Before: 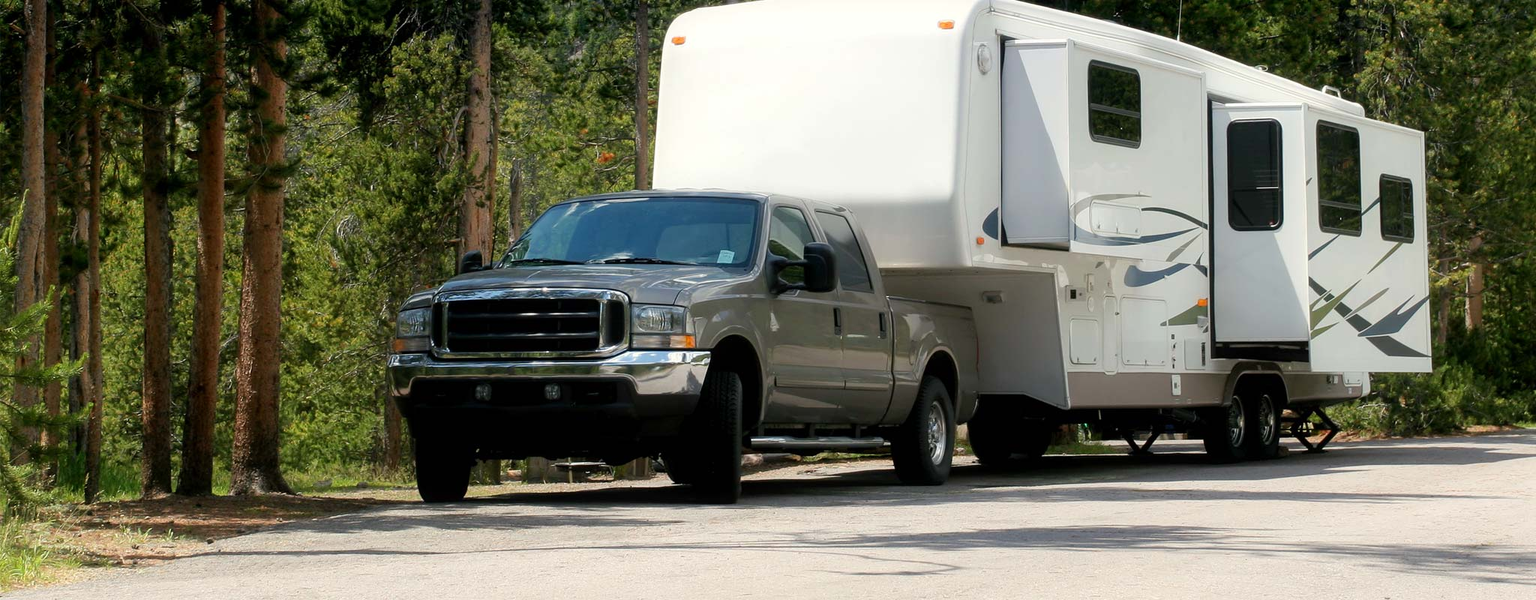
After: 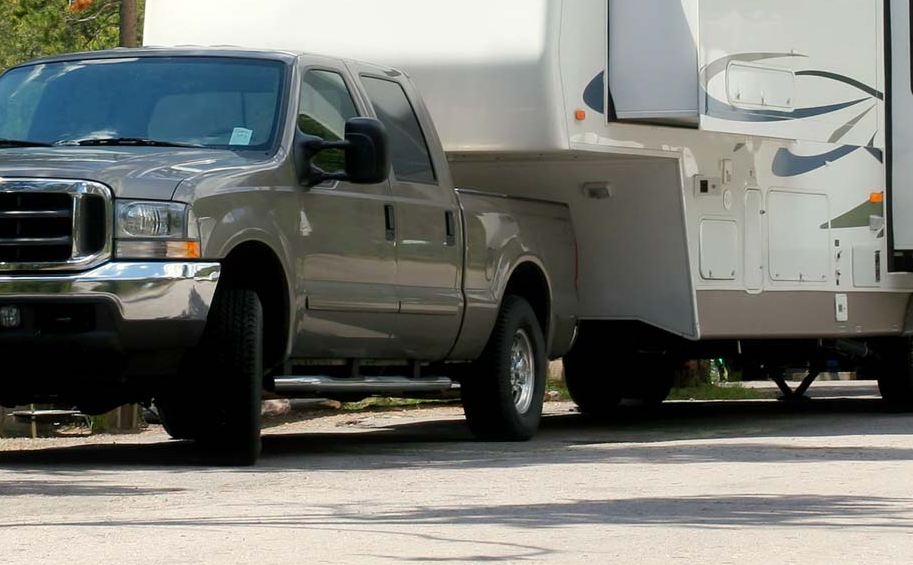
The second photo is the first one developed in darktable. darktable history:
crop: left 35.505%, top 25.857%, right 19.913%, bottom 3.452%
